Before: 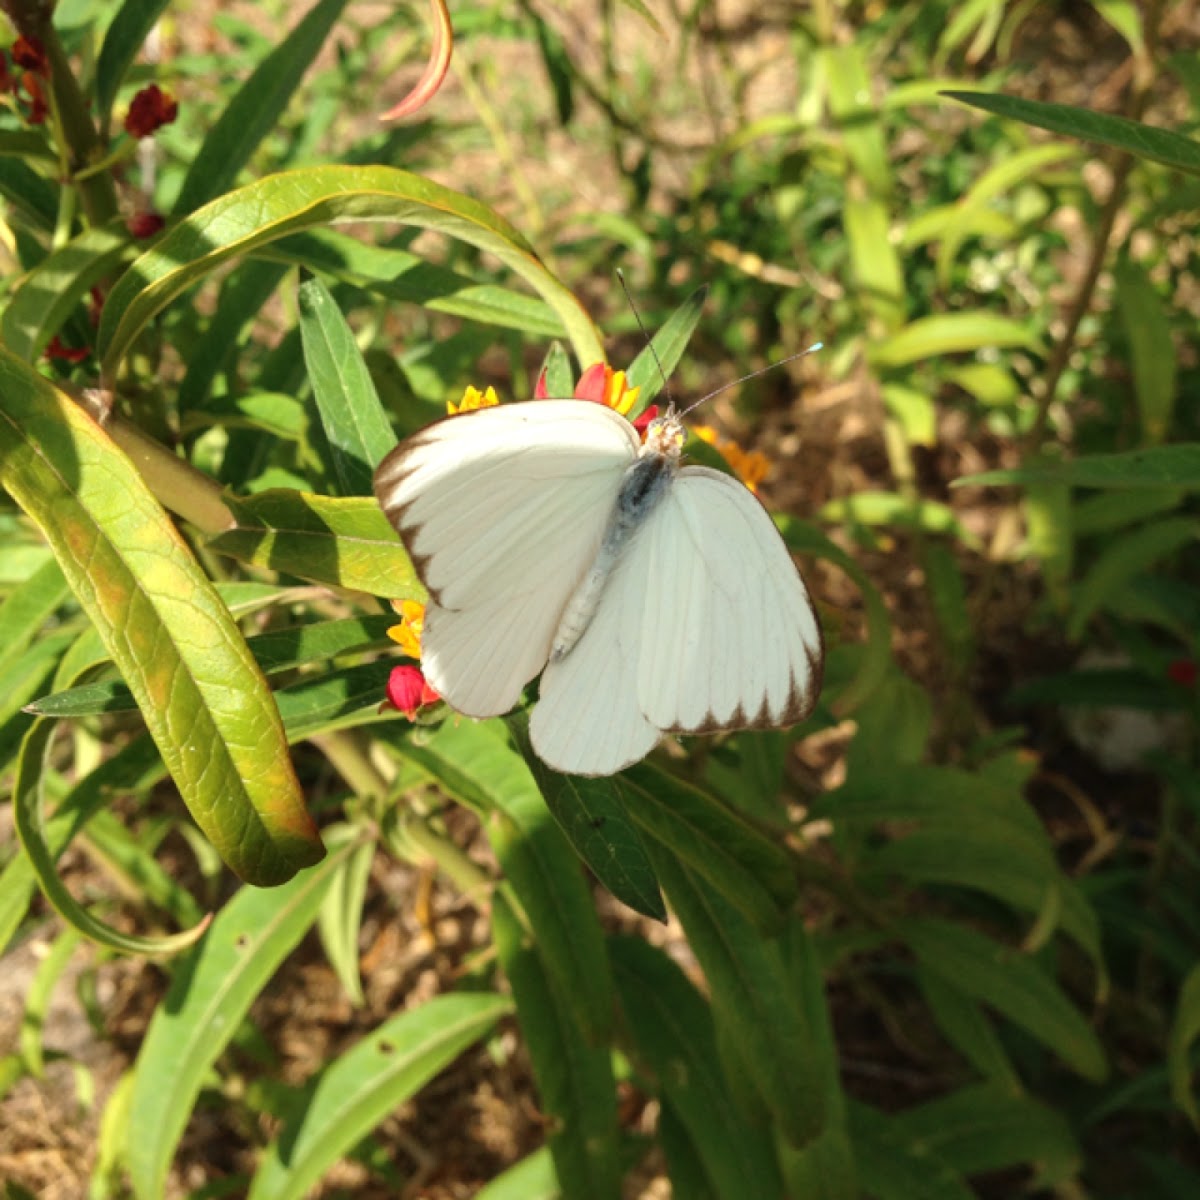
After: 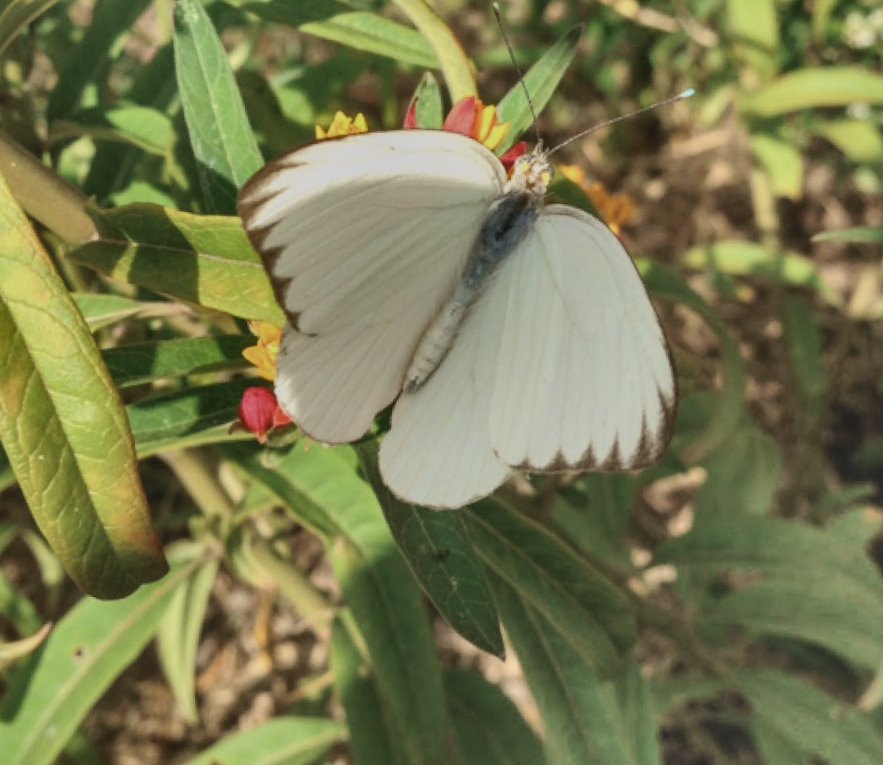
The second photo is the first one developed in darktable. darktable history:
tone curve: curves: ch0 [(0, 0.013) (0.054, 0.018) (0.205, 0.191) (0.289, 0.292) (0.39, 0.424) (0.493, 0.551) (0.666, 0.743) (0.795, 0.841) (1, 0.998)]; ch1 [(0, 0) (0.385, 0.343) (0.439, 0.415) (0.494, 0.495) (0.501, 0.501) (0.51, 0.509) (0.548, 0.554) (0.586, 0.601) (0.66, 0.687) (0.783, 0.804) (1, 1)]; ch2 [(0, 0) (0.304, 0.31) (0.403, 0.399) (0.441, 0.428) (0.47, 0.469) (0.498, 0.496) (0.524, 0.538) (0.566, 0.579) (0.633, 0.665) (0.7, 0.711) (1, 1)], color space Lab, independent channels, preserve colors none
contrast brightness saturation: contrast -0.26, saturation -0.43
local contrast: on, module defaults
shadows and highlights: radius 123.98, shadows 100, white point adjustment -3, highlights -100, highlights color adjustment 89.84%, soften with gaussian
crop and rotate: angle -3.37°, left 9.79%, top 20.73%, right 12.42%, bottom 11.82%
